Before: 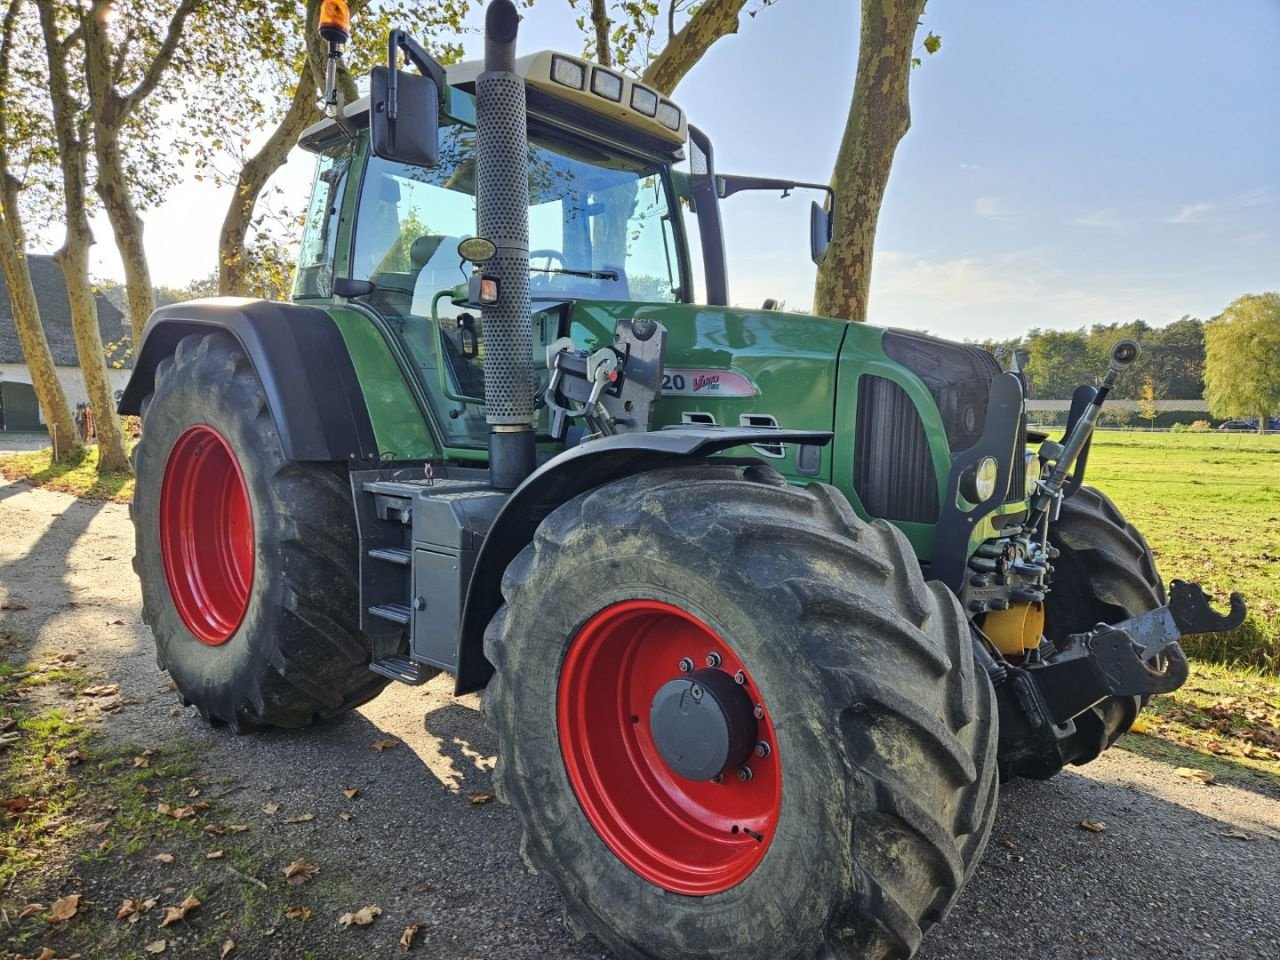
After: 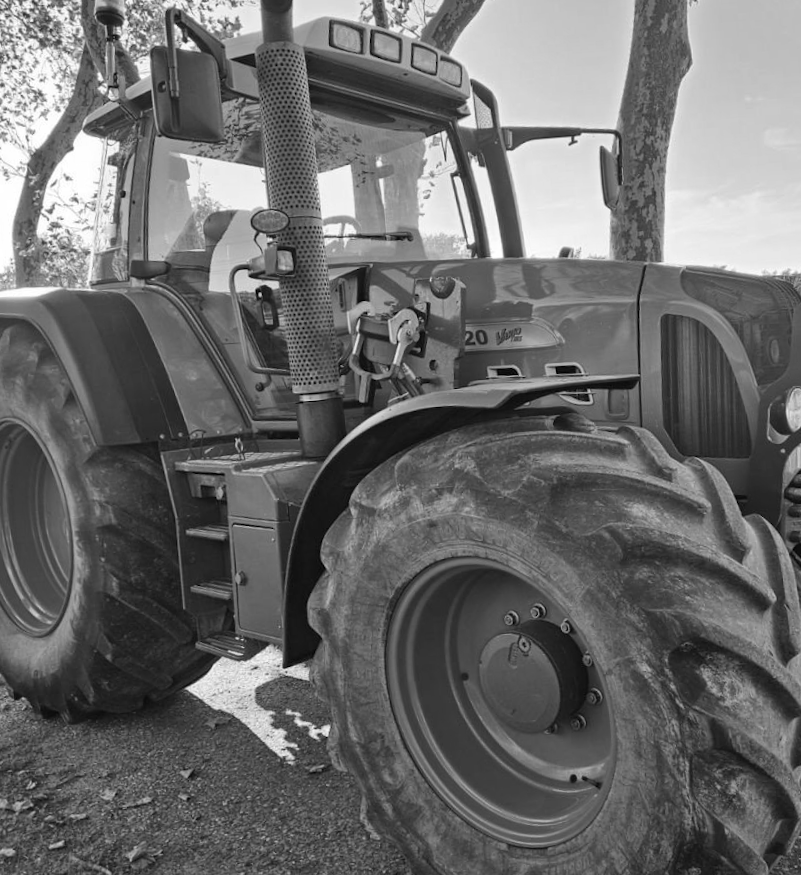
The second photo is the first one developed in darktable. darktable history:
crop and rotate: left 12.648%, right 20.685%
rotate and perspective: rotation -4.57°, crop left 0.054, crop right 0.944, crop top 0.087, crop bottom 0.914
color zones: curves: ch1 [(0, -0.014) (0.143, -0.013) (0.286, -0.013) (0.429, -0.016) (0.571, -0.019) (0.714, -0.015) (0.857, 0.002) (1, -0.014)]
